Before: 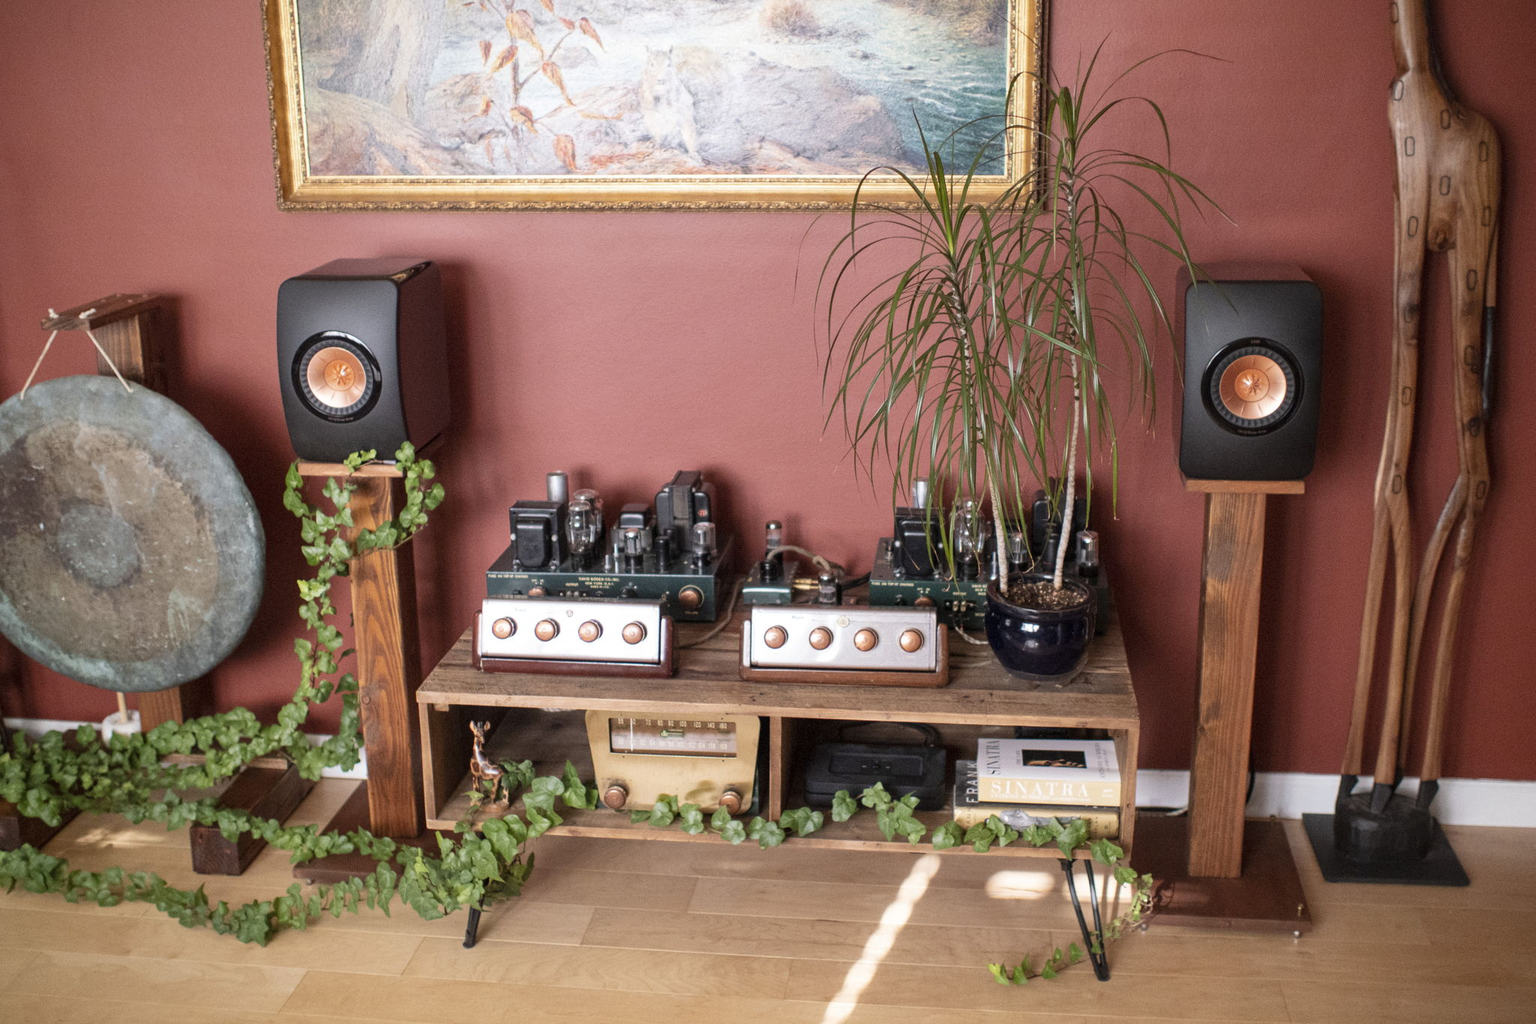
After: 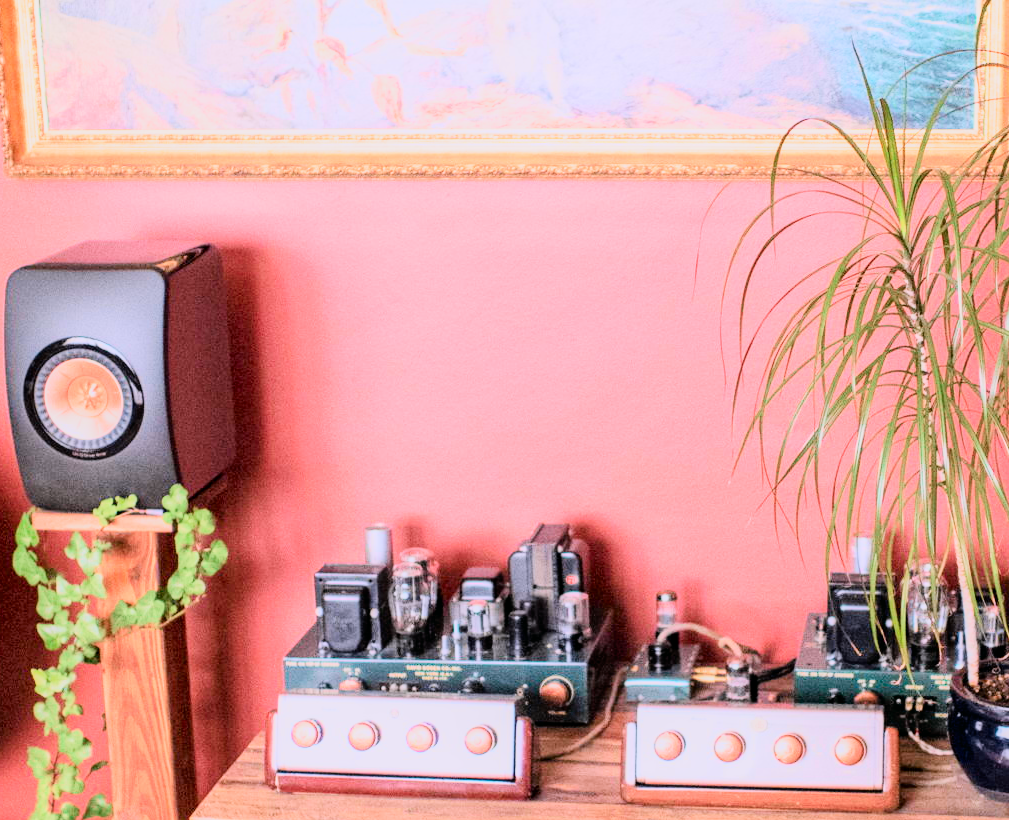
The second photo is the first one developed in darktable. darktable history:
local contrast: highlights 61%, shadows 106%, detail 107%, midtone range 0.529
filmic rgb: black relative exposure -7.15 EV, white relative exposure 5.36 EV, hardness 3.02, color science v6 (2022)
white balance: red 1.05, blue 1.072
tone curve: curves: ch0 [(0, 0.022) (0.114, 0.096) (0.282, 0.299) (0.456, 0.51) (0.613, 0.693) (0.786, 0.843) (0.999, 0.949)]; ch1 [(0, 0) (0.384, 0.365) (0.463, 0.447) (0.486, 0.474) (0.503, 0.5) (0.535, 0.522) (0.555, 0.546) (0.593, 0.599) (0.755, 0.793) (1, 1)]; ch2 [(0, 0) (0.369, 0.375) (0.449, 0.434) (0.501, 0.5) (0.528, 0.517) (0.561, 0.57) (0.612, 0.631) (0.668, 0.659) (1, 1)], color space Lab, independent channels, preserve colors none
tone equalizer: on, module defaults
exposure: black level correction 0, exposure 1.5 EV, compensate exposure bias true, compensate highlight preservation false
crop: left 17.835%, top 7.675%, right 32.881%, bottom 32.213%
